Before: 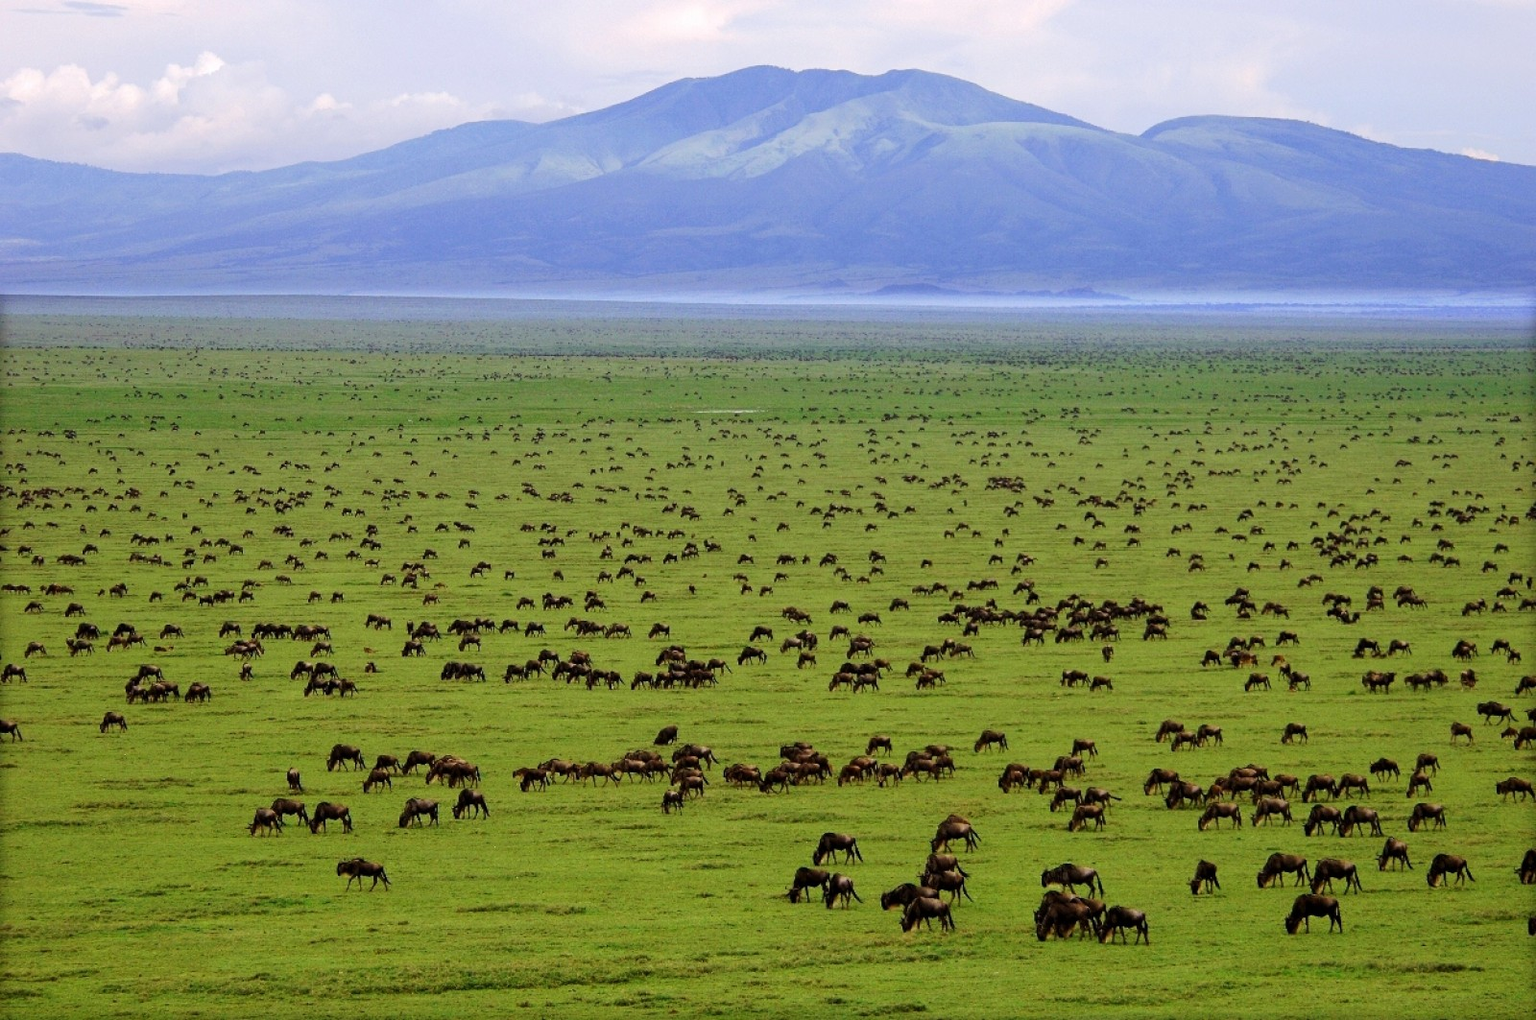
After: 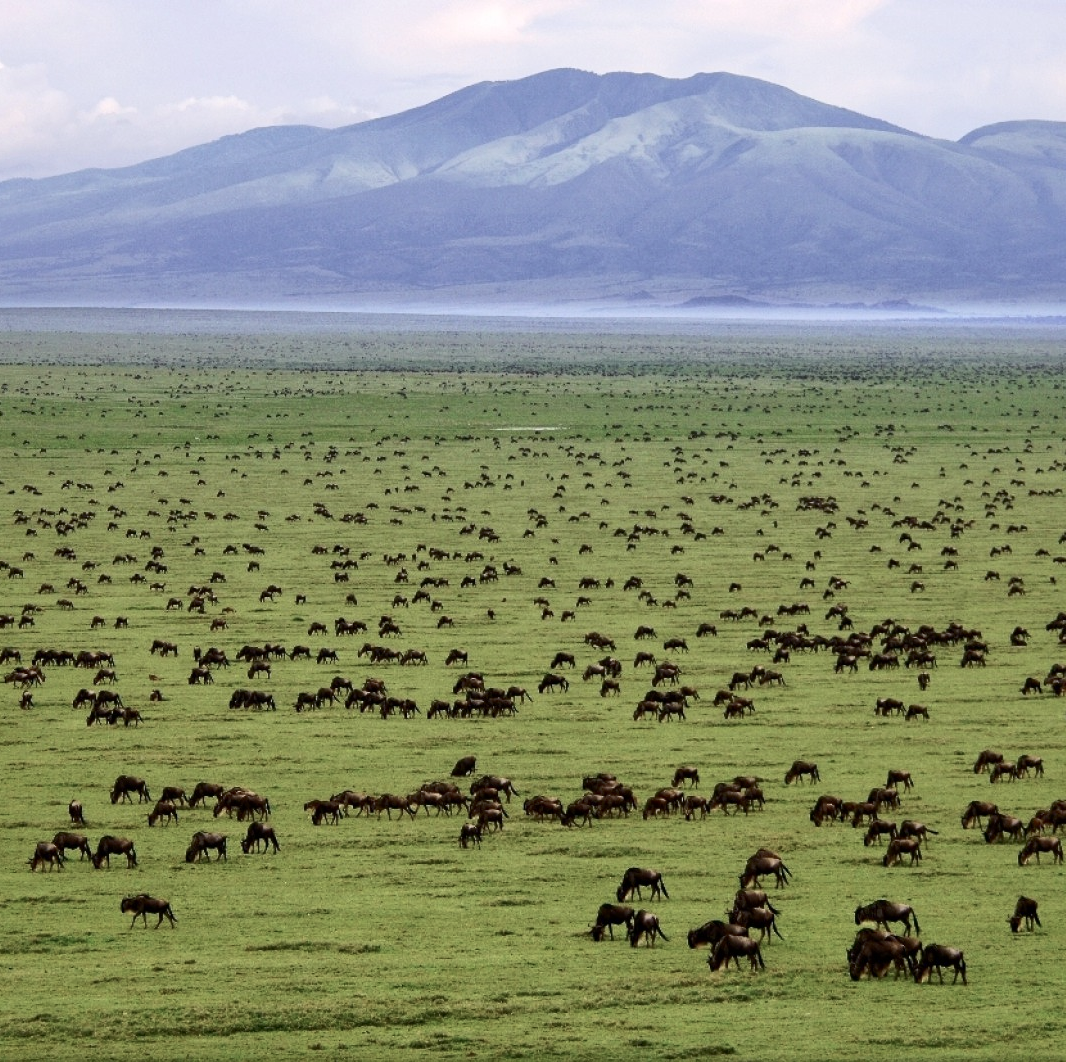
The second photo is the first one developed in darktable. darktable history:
contrast brightness saturation: contrast 0.25, saturation -0.31
shadows and highlights: on, module defaults
crop and rotate: left 14.436%, right 18.898%
